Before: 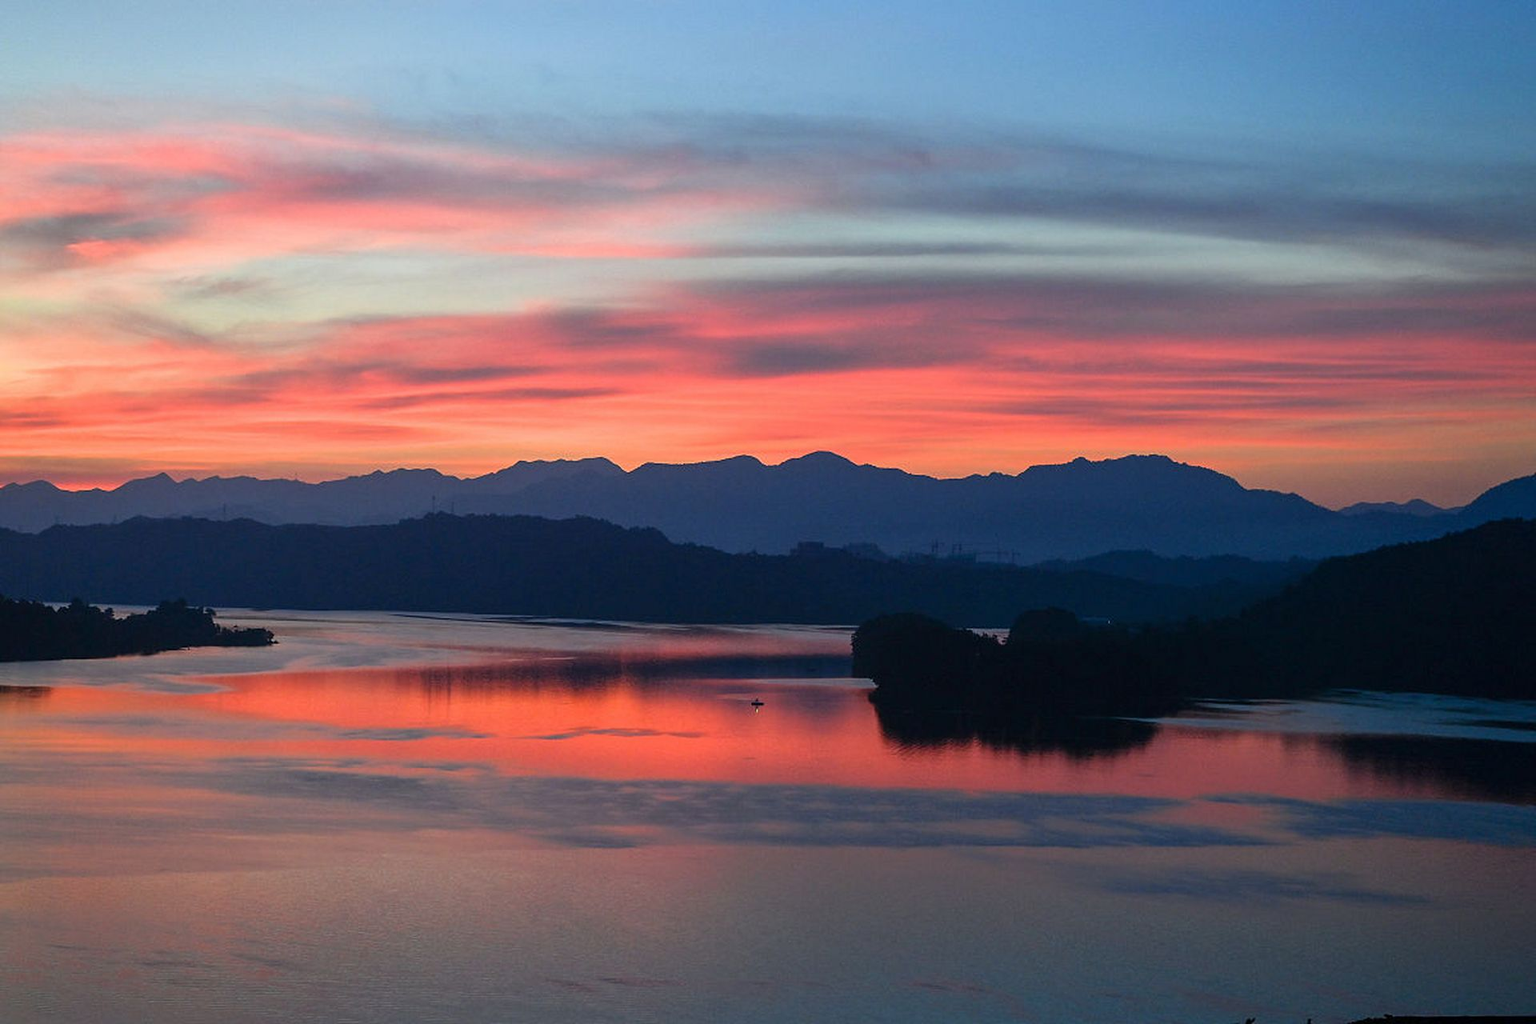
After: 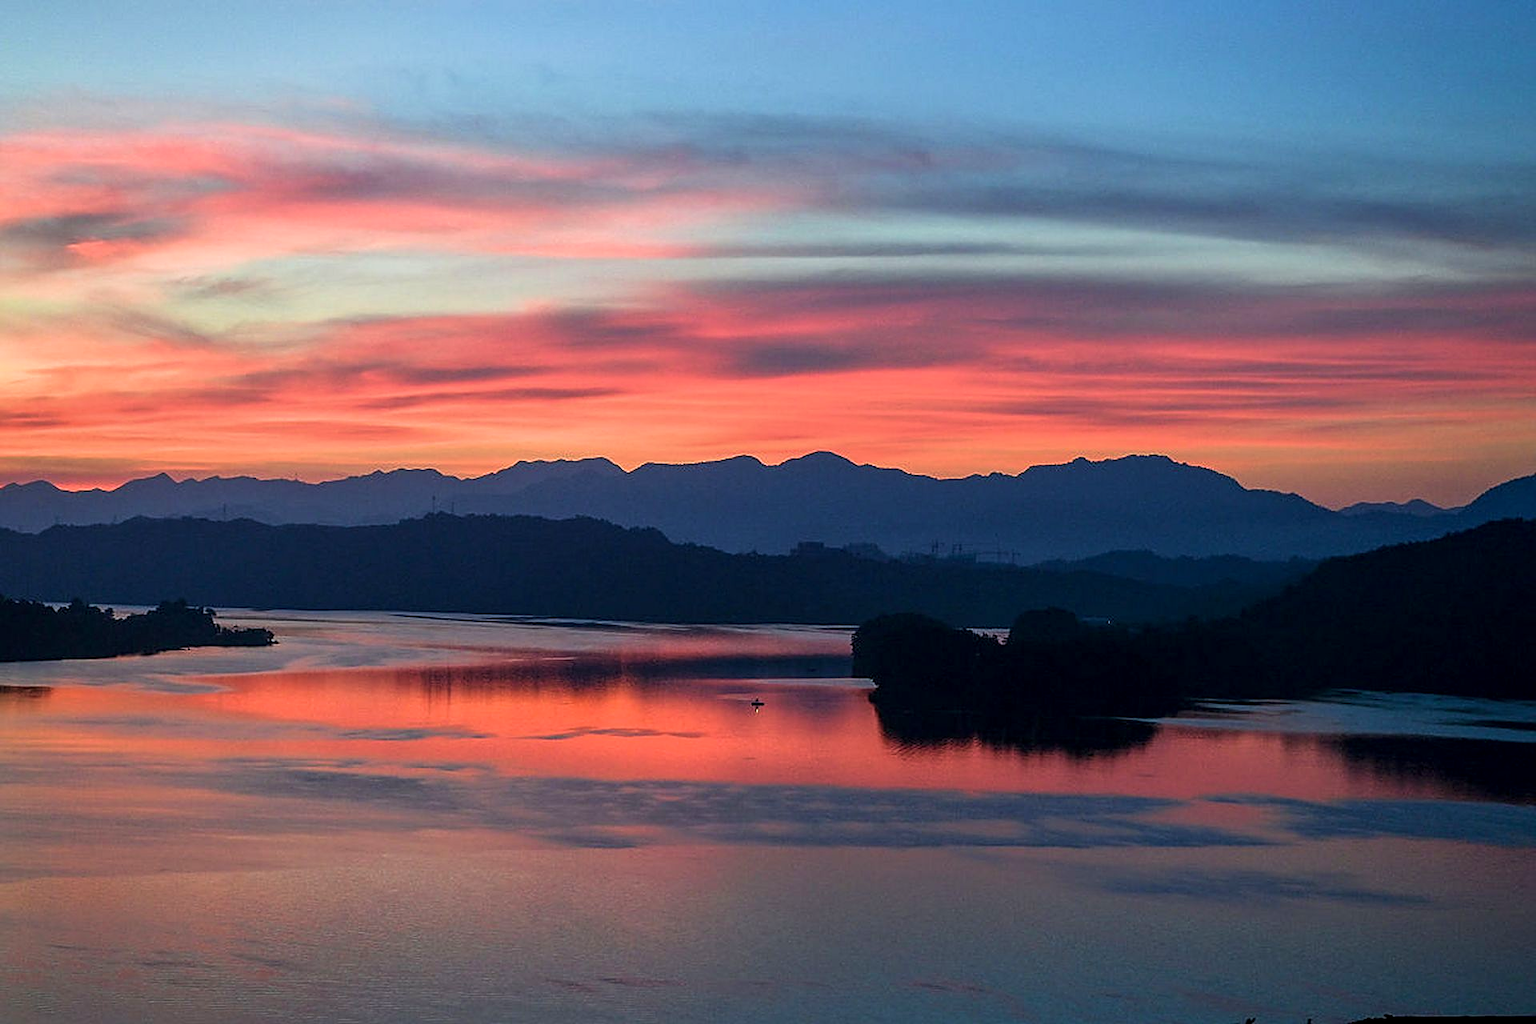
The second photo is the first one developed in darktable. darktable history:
sharpen: on, module defaults
color calibration: illuminant same as pipeline (D50), adaptation XYZ, x 0.346, y 0.358, temperature 5006.17 K
velvia: on, module defaults
local contrast: on, module defaults
